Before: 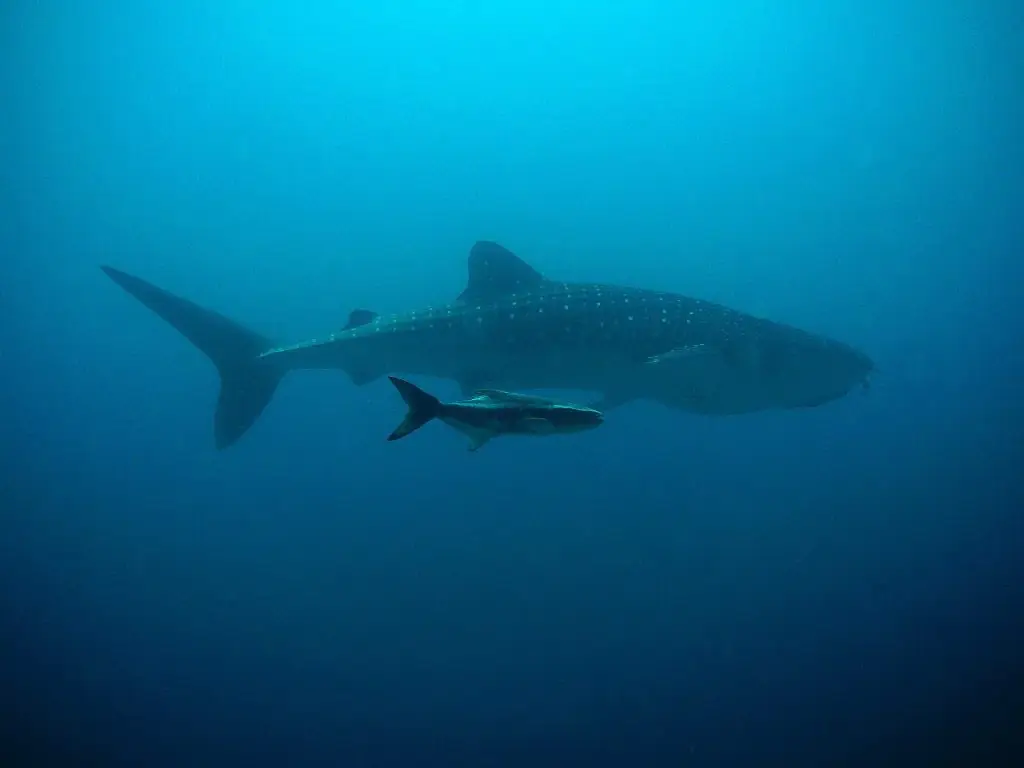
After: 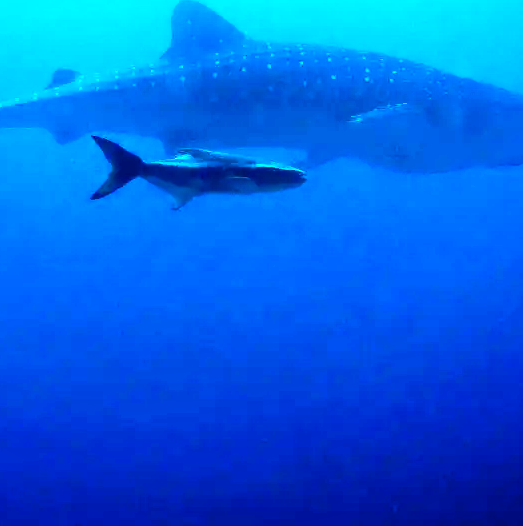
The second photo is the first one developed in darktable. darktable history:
crop and rotate: left 29.007%, top 31.465%, right 19.865%
contrast brightness saturation: contrast 0.15, brightness -0.005, saturation 0.102
base curve: curves: ch0 [(0, 0) (0.283, 0.295) (1, 1)]
color balance rgb: shadows lift › luminance -7.299%, shadows lift › chroma 2.266%, shadows lift › hue 165.02°, perceptual saturation grading › global saturation 20%, perceptual saturation grading › highlights -25.382%, perceptual saturation grading › shadows 25.655%, perceptual brilliance grading › highlights 19.291%, perceptual brilliance grading › mid-tones 20.948%, perceptual brilliance grading › shadows -20.732%, contrast -10.424%
exposure: exposure 0.781 EV, compensate exposure bias true, compensate highlight preservation false
color calibration: illuminant custom, x 0.431, y 0.395, temperature 3060.24 K
tone curve: curves: ch0 [(0, 0) (0.003, 0) (0.011, 0.001) (0.025, 0.002) (0.044, 0.004) (0.069, 0.006) (0.1, 0.009) (0.136, 0.03) (0.177, 0.076) (0.224, 0.13) (0.277, 0.202) (0.335, 0.28) (0.399, 0.367) (0.468, 0.46) (0.543, 0.562) (0.623, 0.67) (0.709, 0.787) (0.801, 0.889) (0.898, 0.972) (1, 1)], preserve colors none
shadows and highlights: shadows color adjustment 97.68%
